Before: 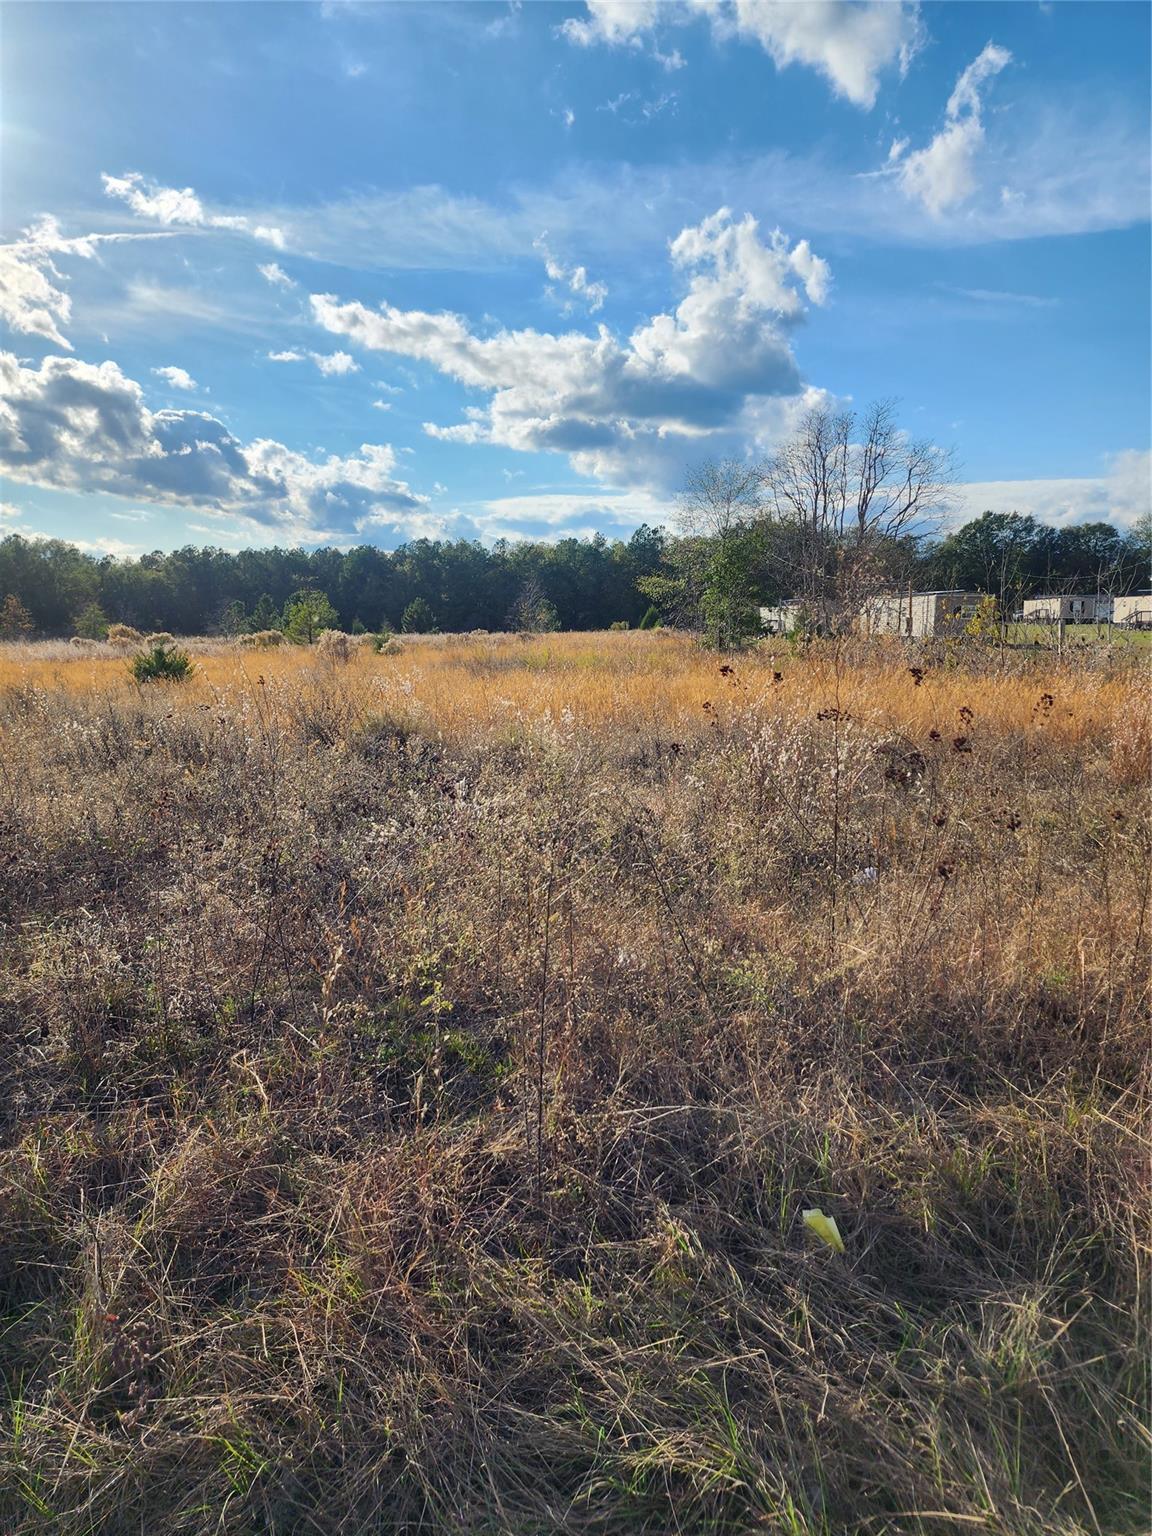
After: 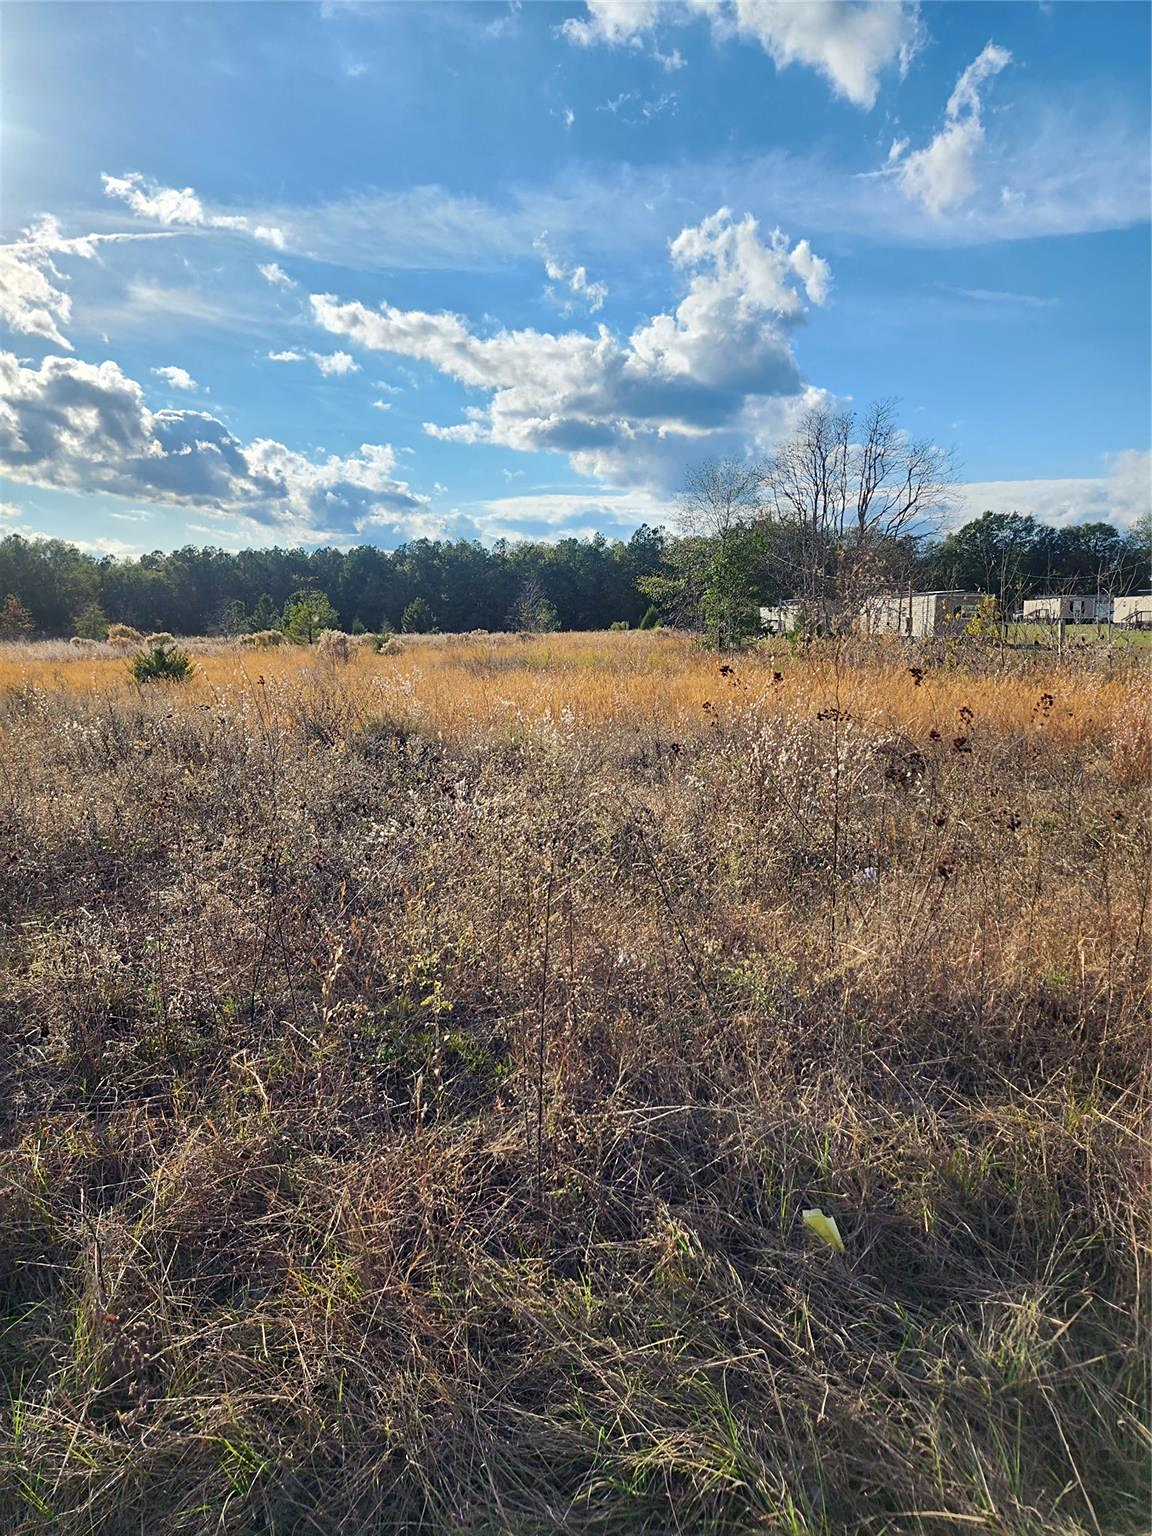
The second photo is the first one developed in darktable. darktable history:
sharpen: radius 2.481, amount 0.332
